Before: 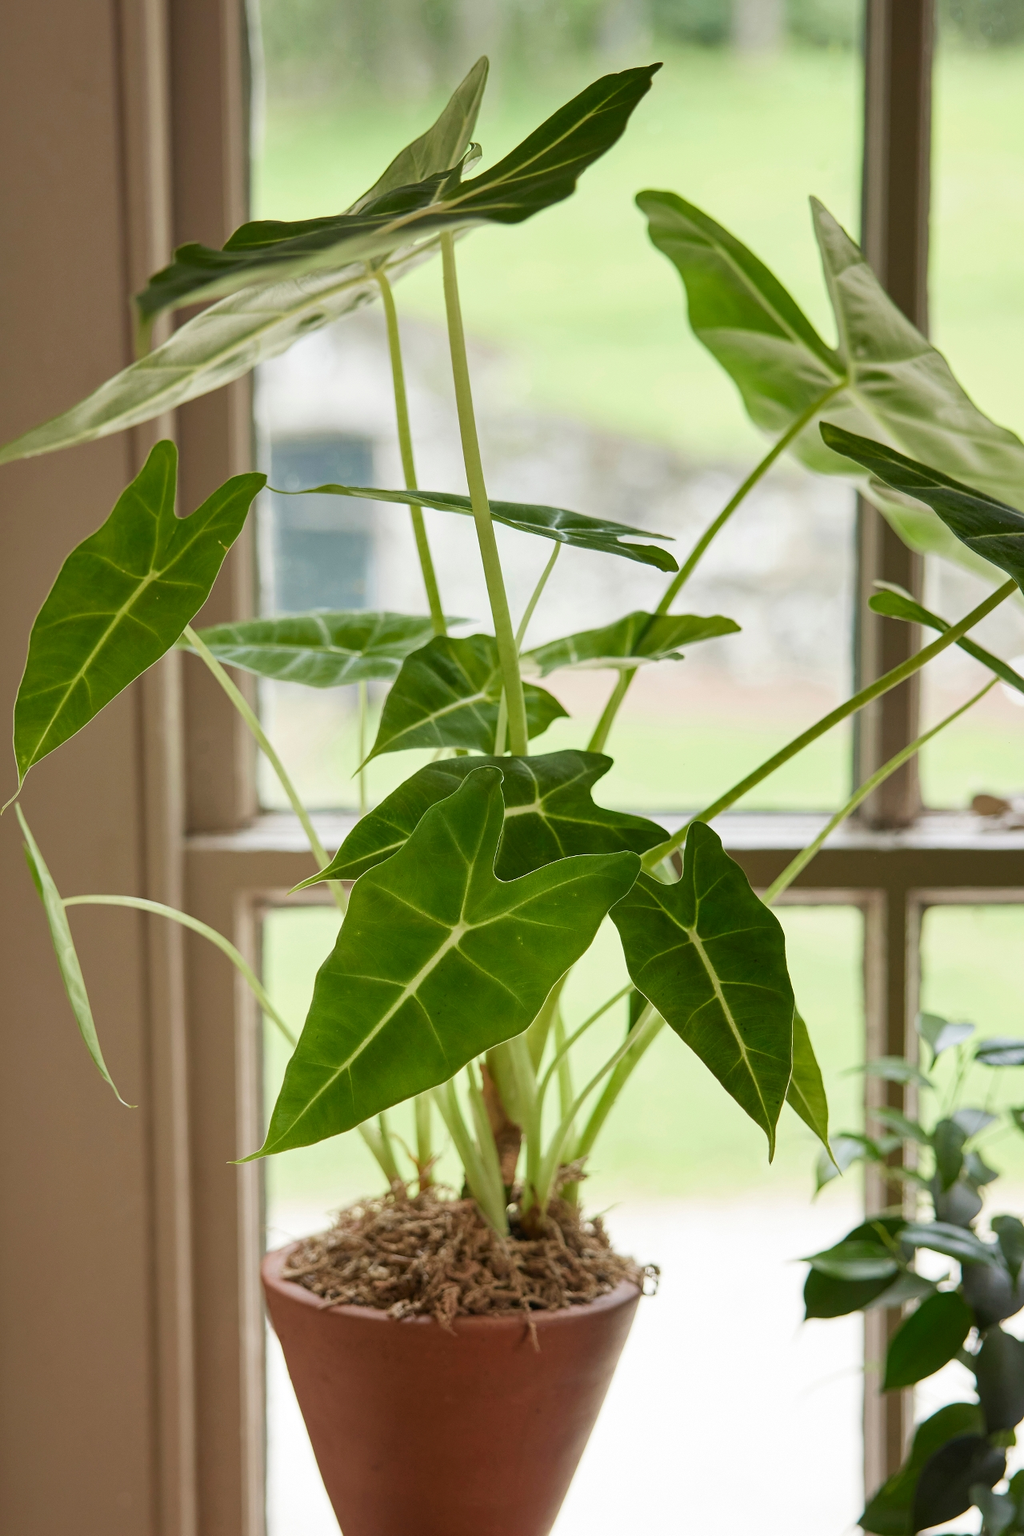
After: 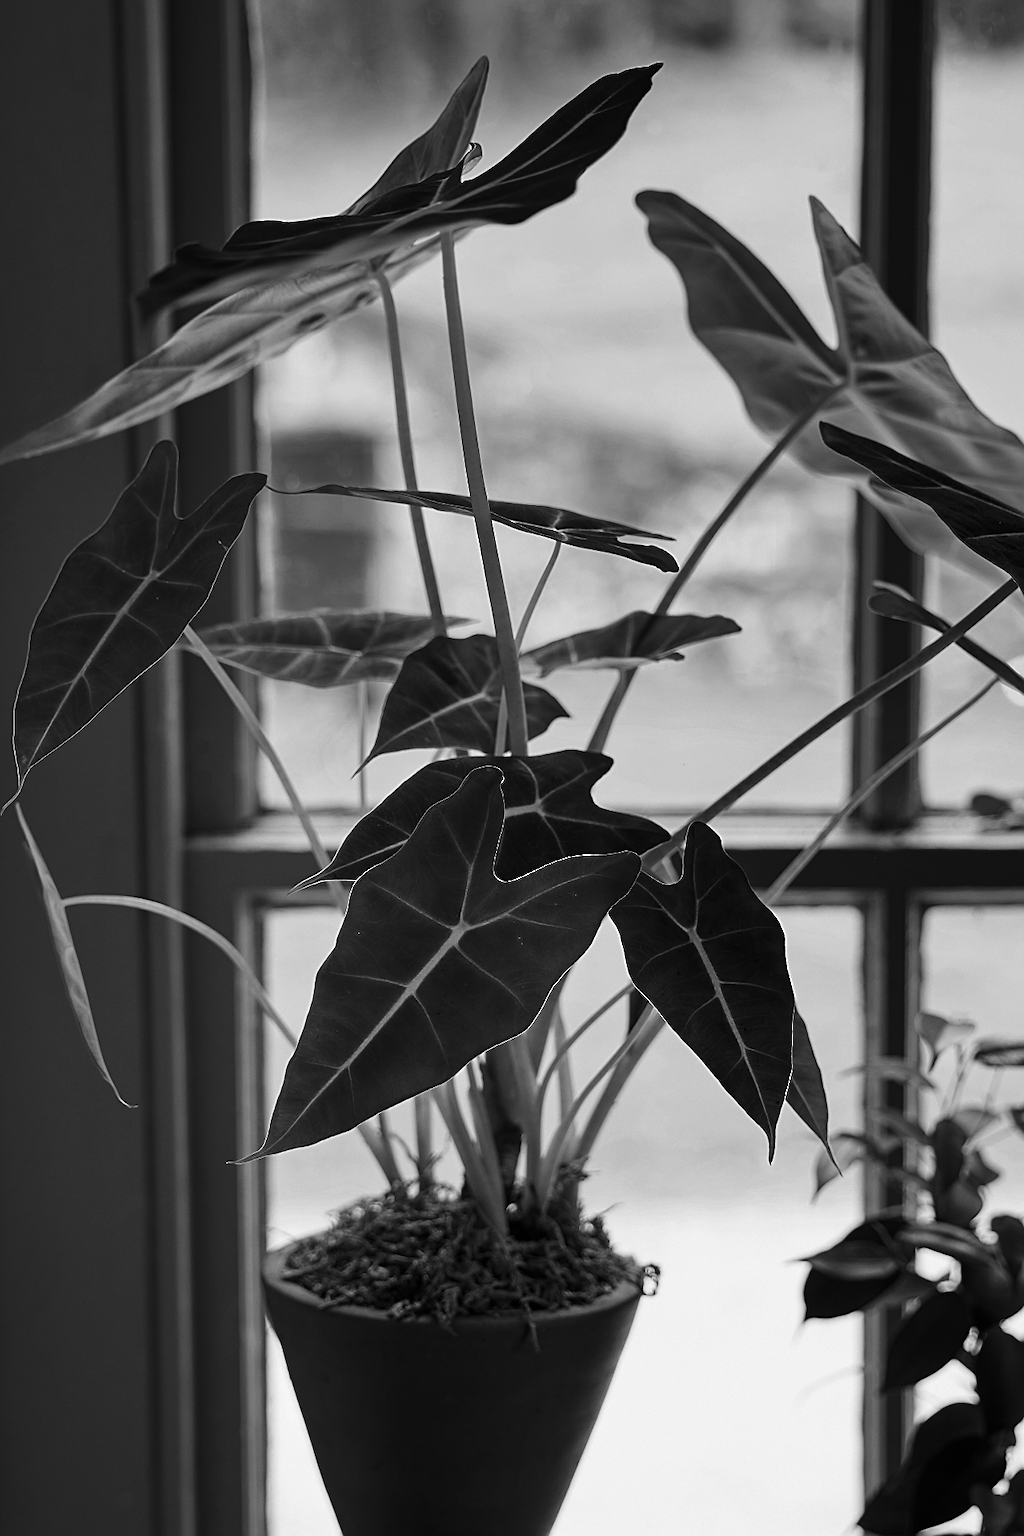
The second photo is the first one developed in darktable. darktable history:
sharpen: on, module defaults
contrast brightness saturation: contrast -0.03, brightness -0.59, saturation -1
